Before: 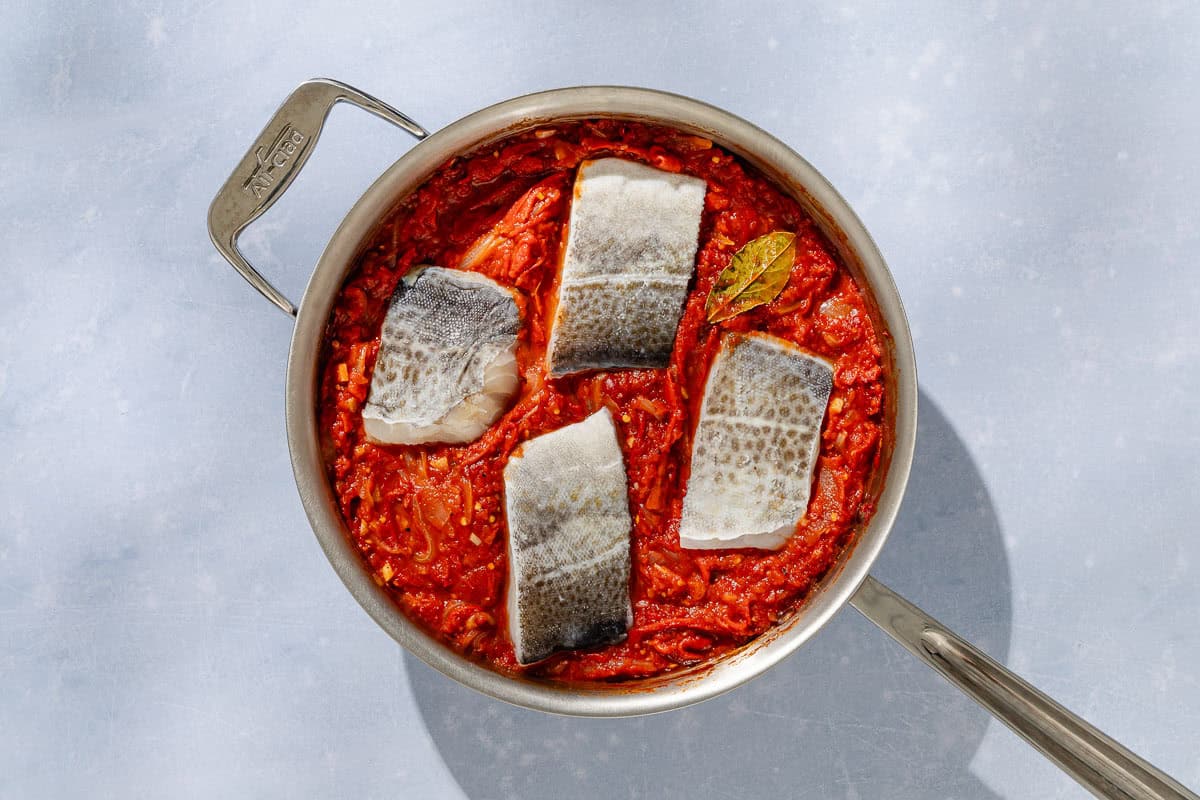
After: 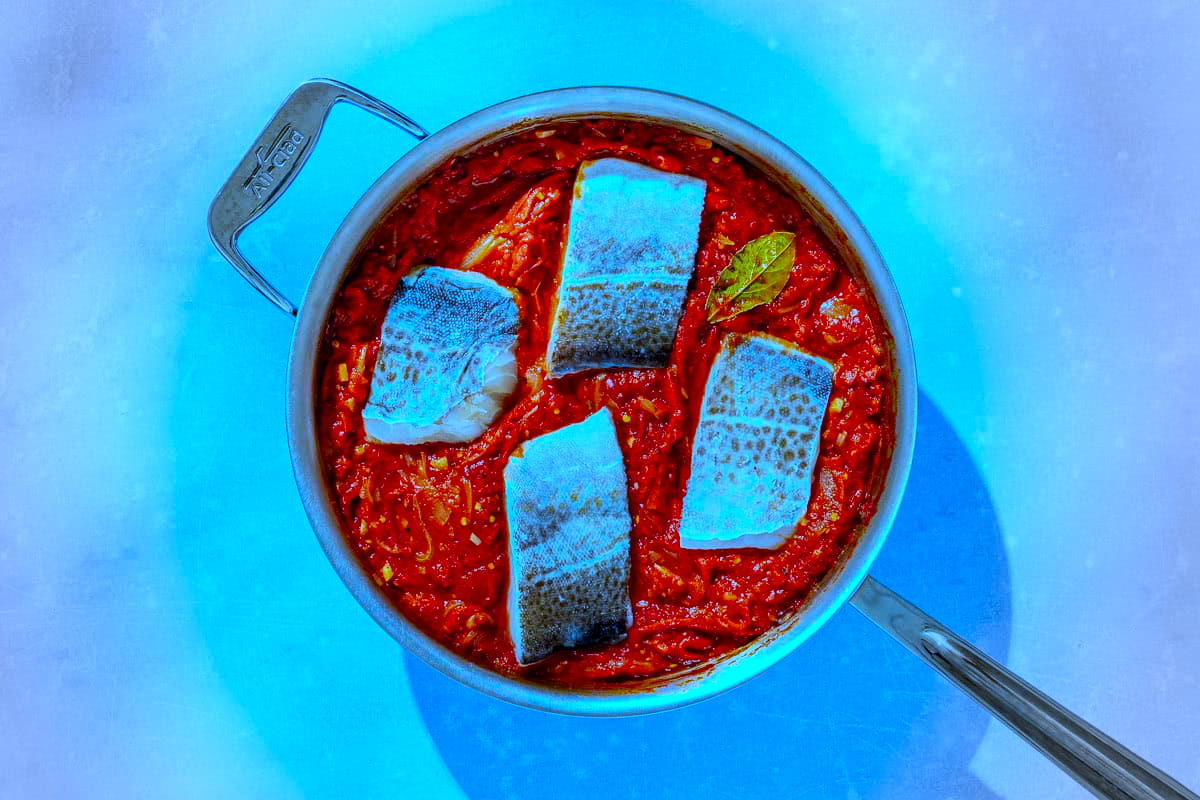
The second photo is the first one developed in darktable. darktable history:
vignetting: fall-off start 64.63%, center (-0.034, 0.148), width/height ratio 0.881
white balance: red 0.766, blue 1.537
color correction: highlights a* -10.77, highlights b* 9.8, saturation 1.72
local contrast: on, module defaults
